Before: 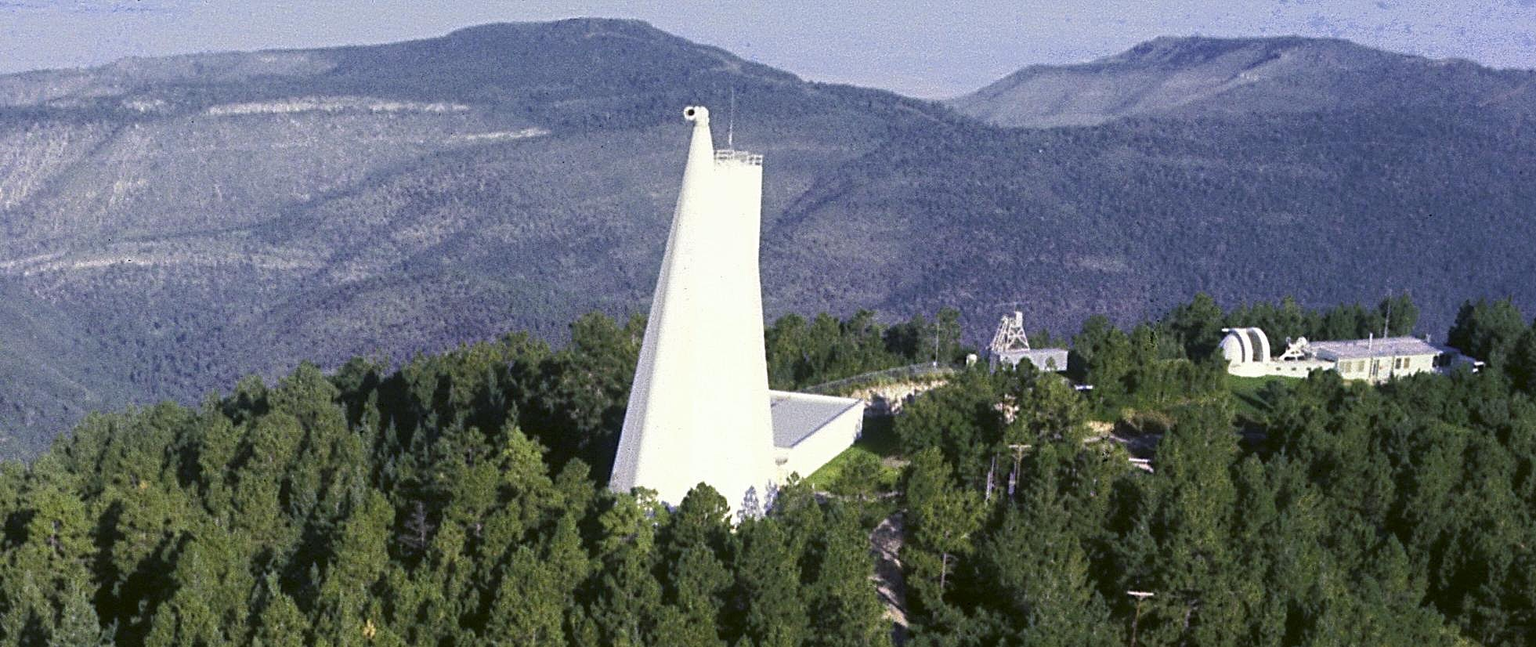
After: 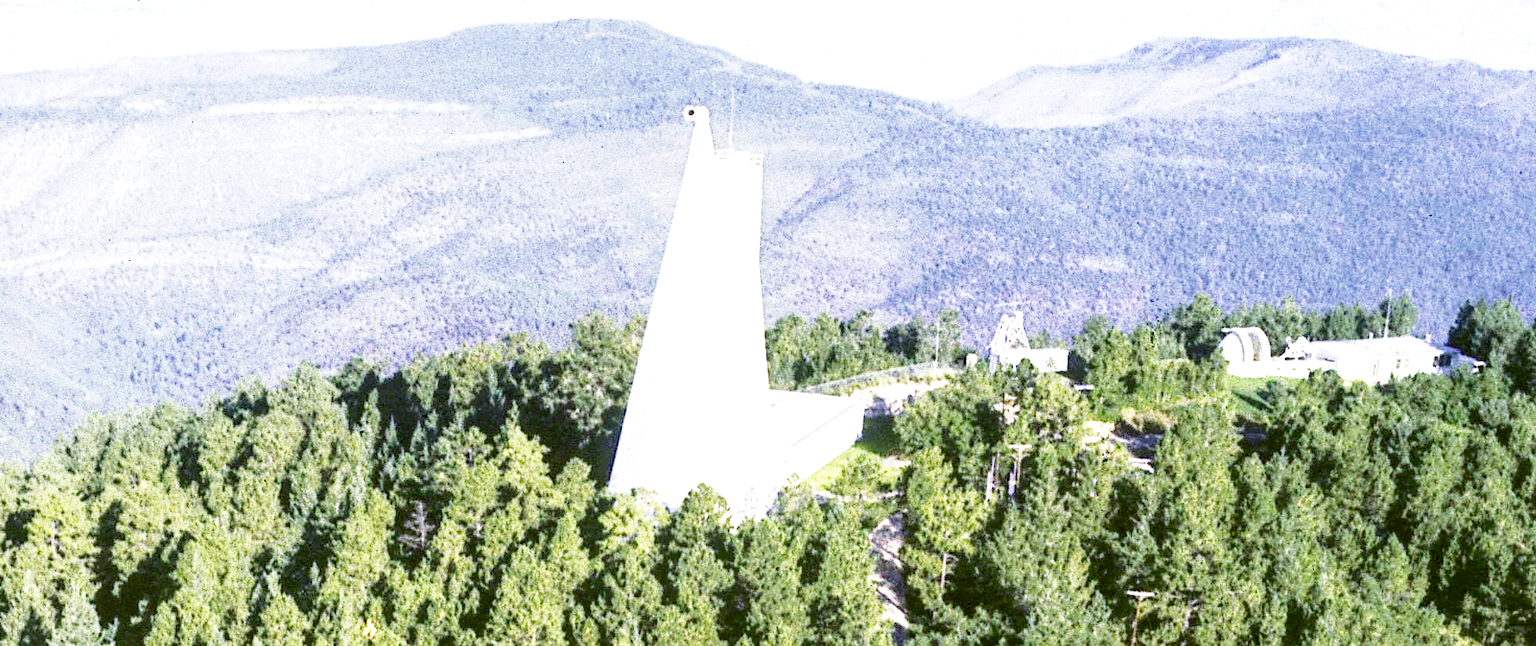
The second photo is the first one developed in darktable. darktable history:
exposure: black level correction 0, exposure 1.2 EV, compensate exposure bias true, compensate highlight preservation false
local contrast: detail 130%
base curve: curves: ch0 [(0, 0) (0, 0.001) (0.001, 0.001) (0.004, 0.002) (0.007, 0.004) (0.015, 0.013) (0.033, 0.045) (0.052, 0.096) (0.075, 0.17) (0.099, 0.241) (0.163, 0.42) (0.219, 0.55) (0.259, 0.616) (0.327, 0.722) (0.365, 0.765) (0.522, 0.873) (0.547, 0.881) (0.689, 0.919) (0.826, 0.952) (1, 1)], preserve colors none
